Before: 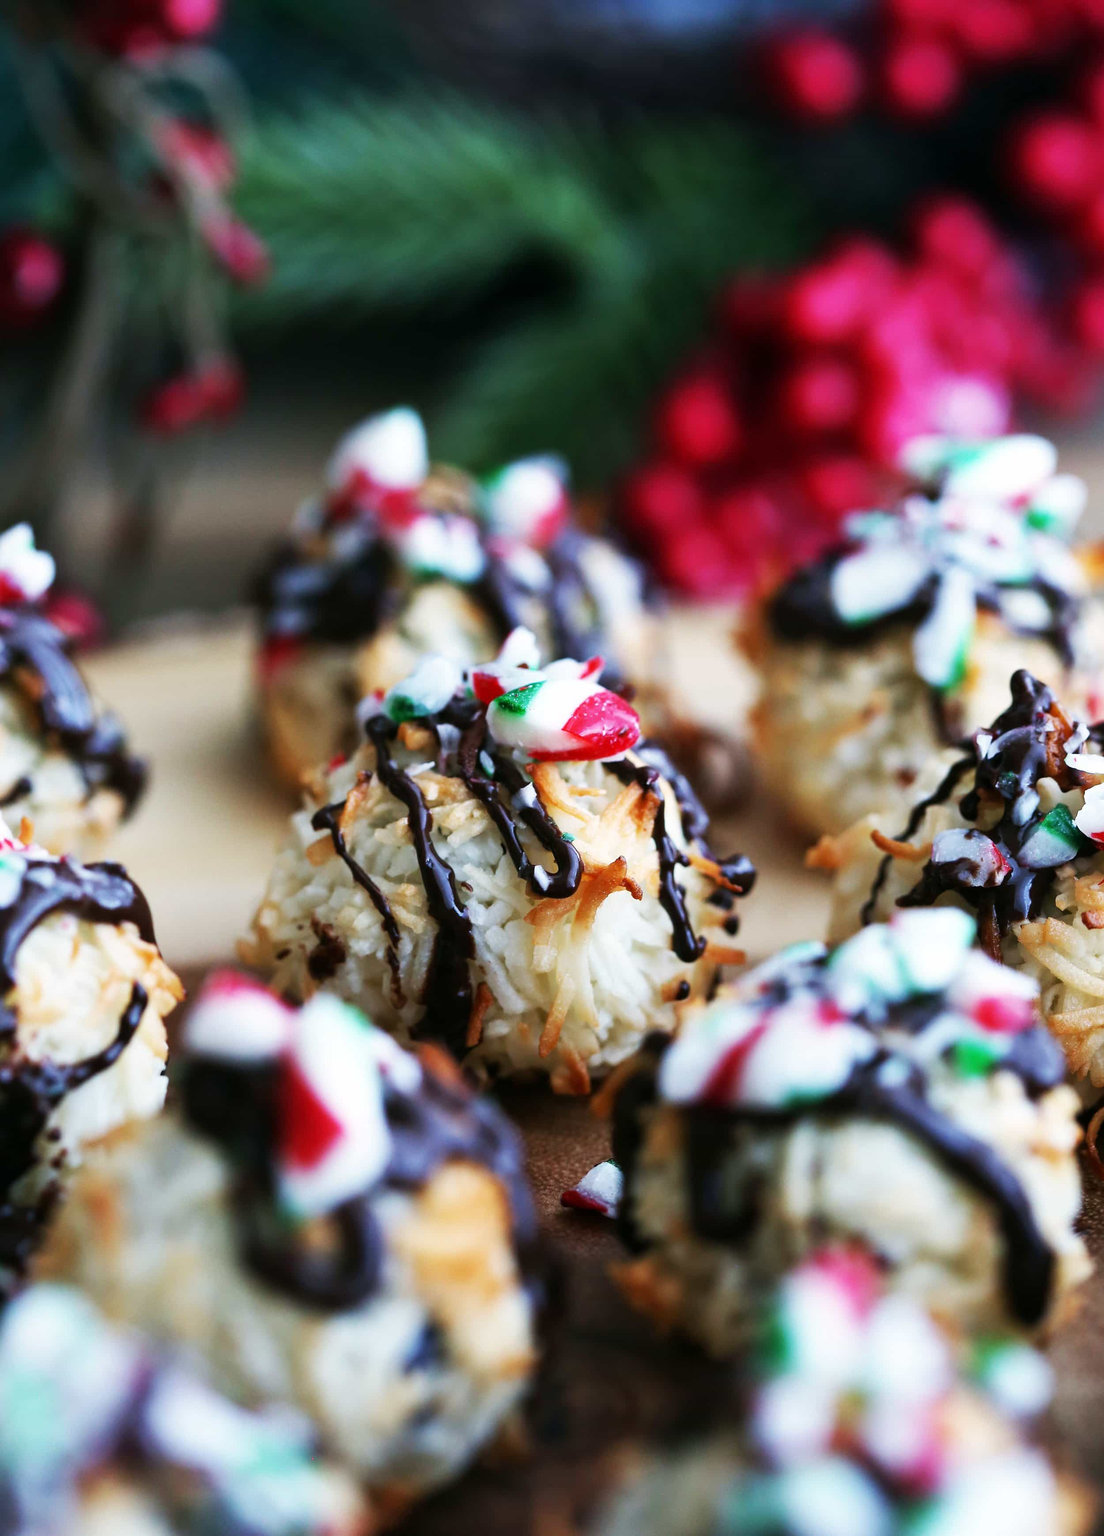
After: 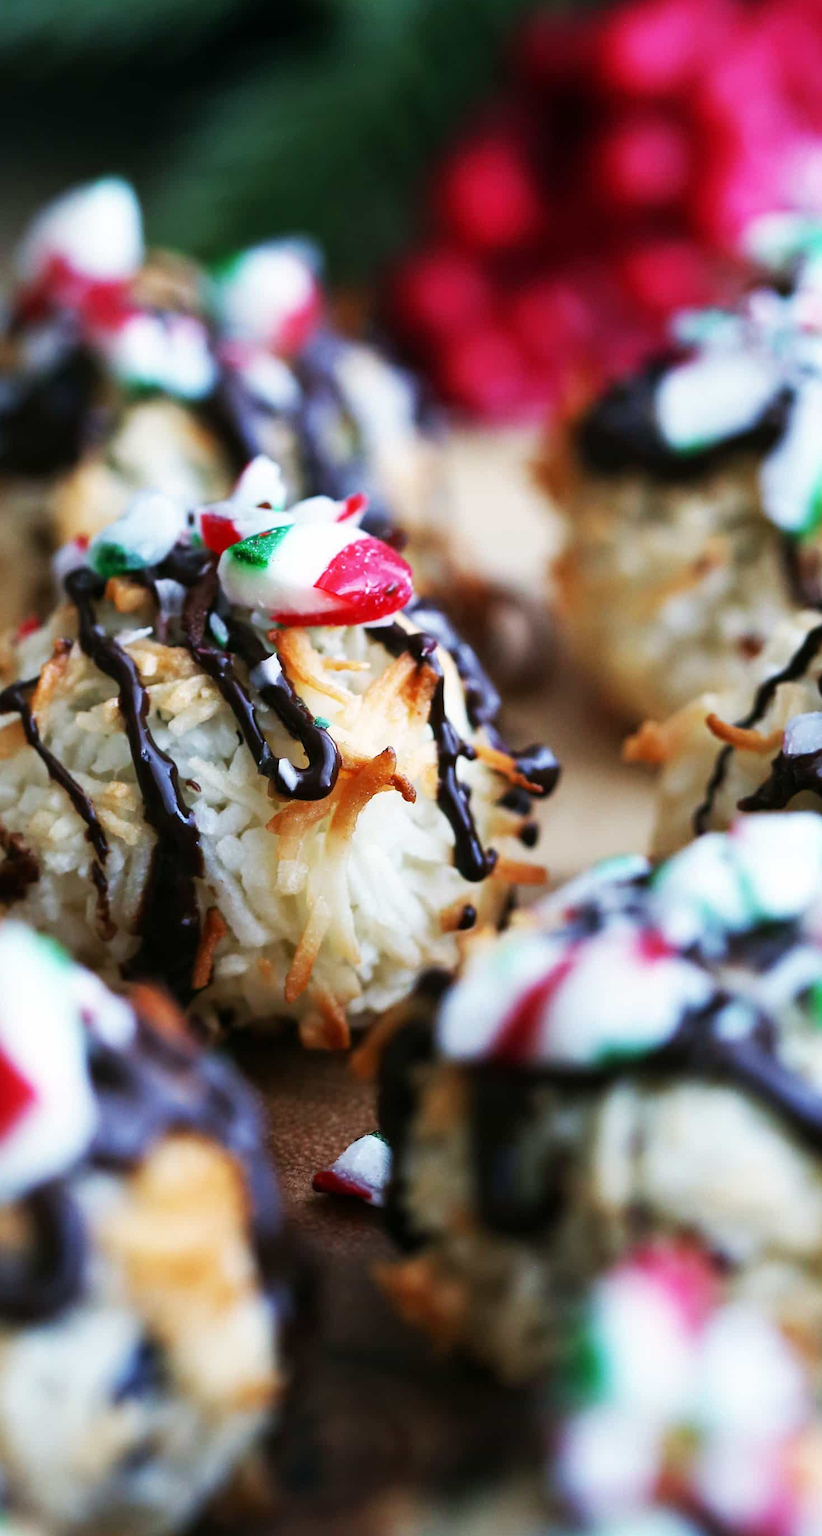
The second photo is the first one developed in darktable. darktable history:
crop and rotate: left 28.529%, top 17.44%, right 12.752%, bottom 3.728%
